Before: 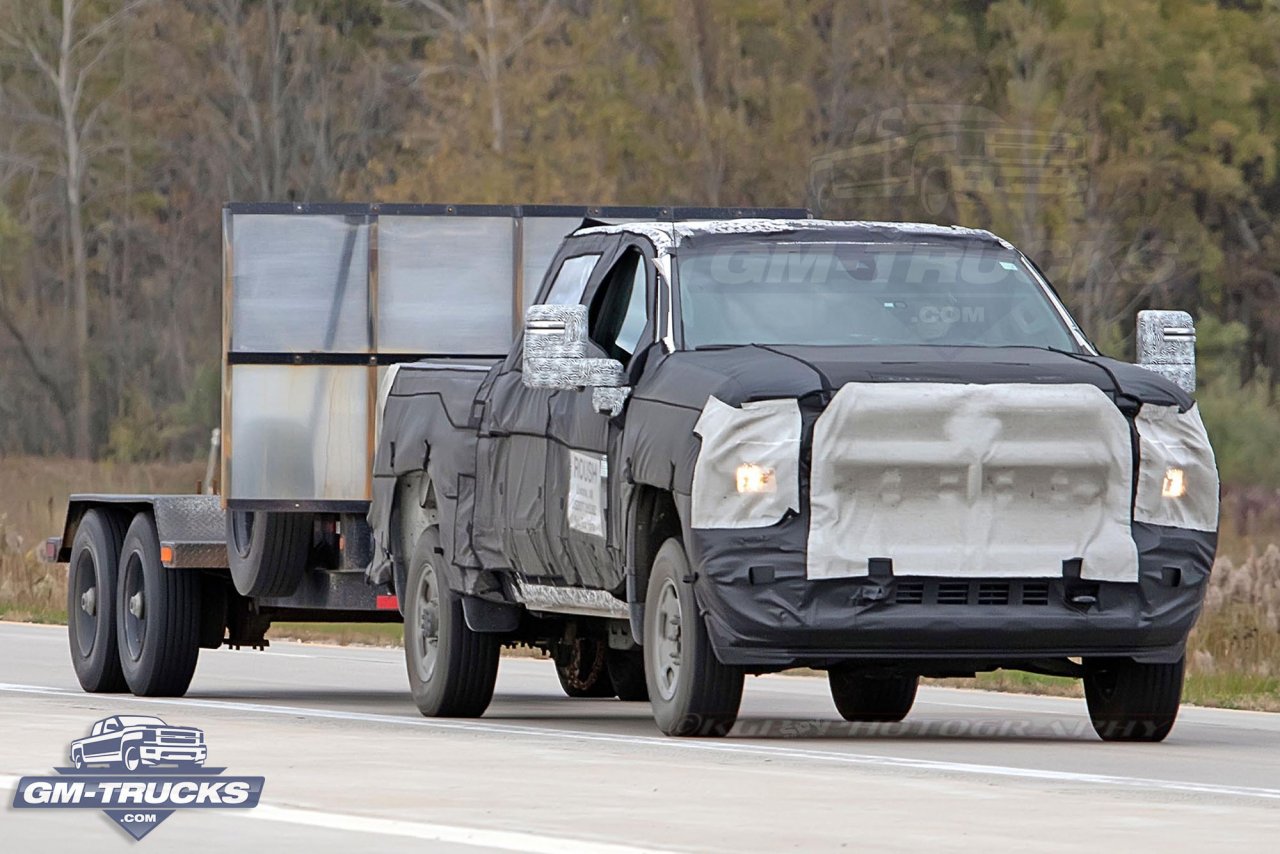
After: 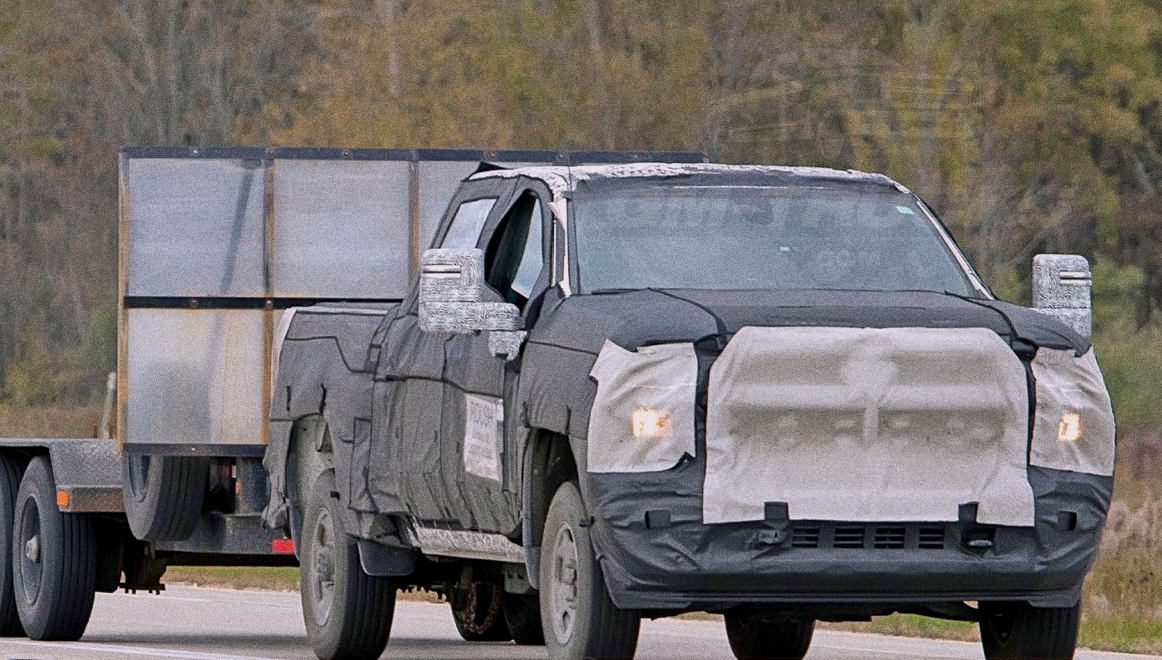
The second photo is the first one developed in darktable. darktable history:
color balance rgb: shadows lift › chroma 2%, shadows lift › hue 217.2°, power › chroma 0.25%, power › hue 60°, highlights gain › chroma 1.5%, highlights gain › hue 309.6°, global offset › luminance -0.25%, perceptual saturation grading › global saturation 15%, global vibrance 15%
grain: coarseness 0.09 ISO, strength 40%
base curve: exposure shift 0, preserve colors none
color balance: contrast -15%
crop: left 8.155%, top 6.611%, bottom 15.385%
